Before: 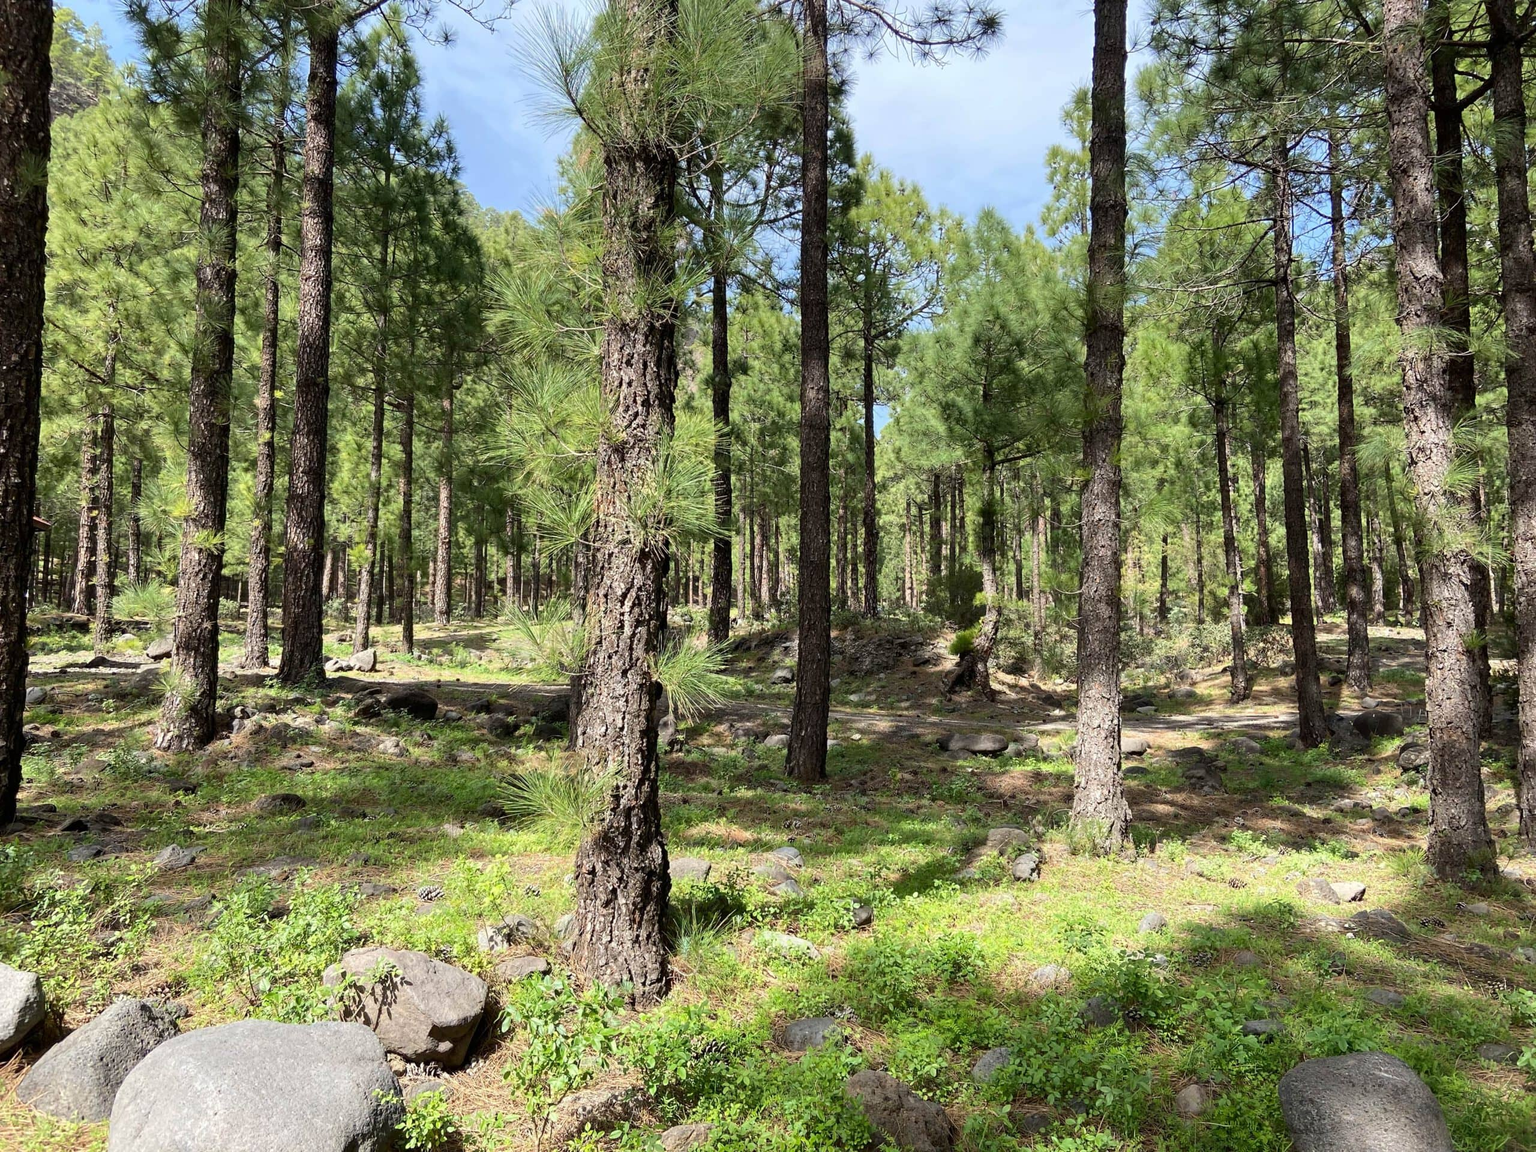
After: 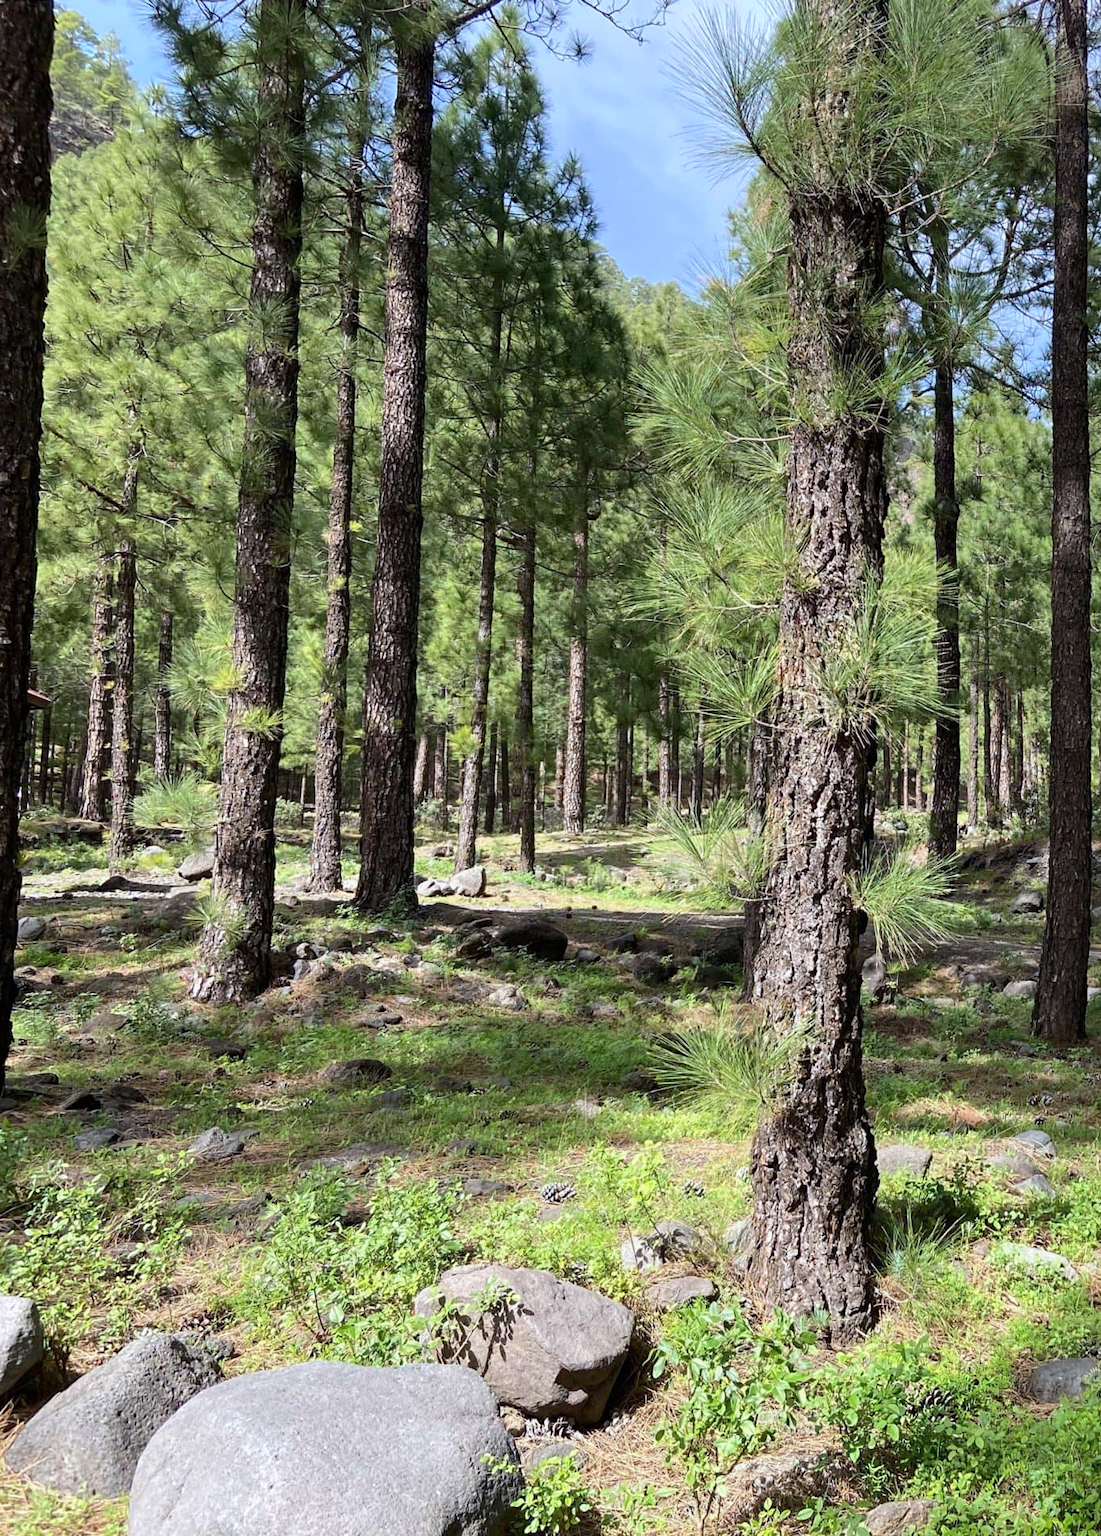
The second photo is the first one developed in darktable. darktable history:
color calibration: illuminant as shot in camera, x 0.358, y 0.373, temperature 4628.91 K
shadows and highlights: shadows 3.01, highlights -17.32, soften with gaussian
crop: left 0.823%, right 45.432%, bottom 0.088%
